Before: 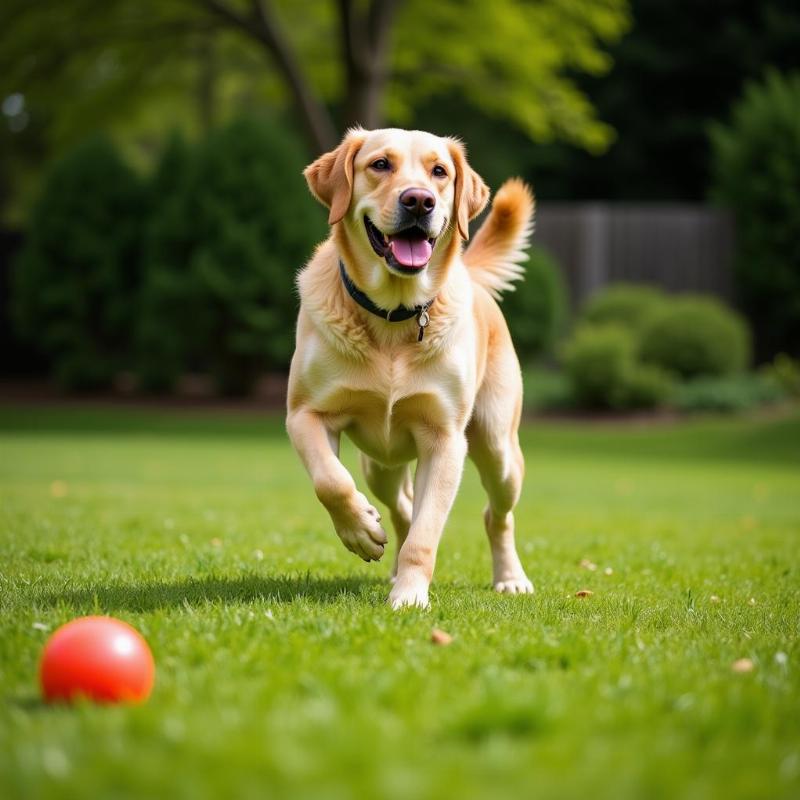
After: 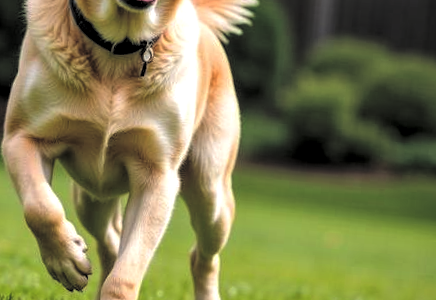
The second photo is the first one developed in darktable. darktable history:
crop: left 36.607%, top 34.735%, right 13.146%, bottom 30.611%
local contrast: highlights 99%, shadows 86%, detail 160%, midtone range 0.2
rgb levels: levels [[0.029, 0.461, 0.922], [0, 0.5, 1], [0, 0.5, 1]]
rgb curve: curves: ch0 [(0, 0.186) (0.314, 0.284) (0.775, 0.708) (1, 1)], compensate middle gray true, preserve colors none
rotate and perspective: rotation 5.12°, automatic cropping off
